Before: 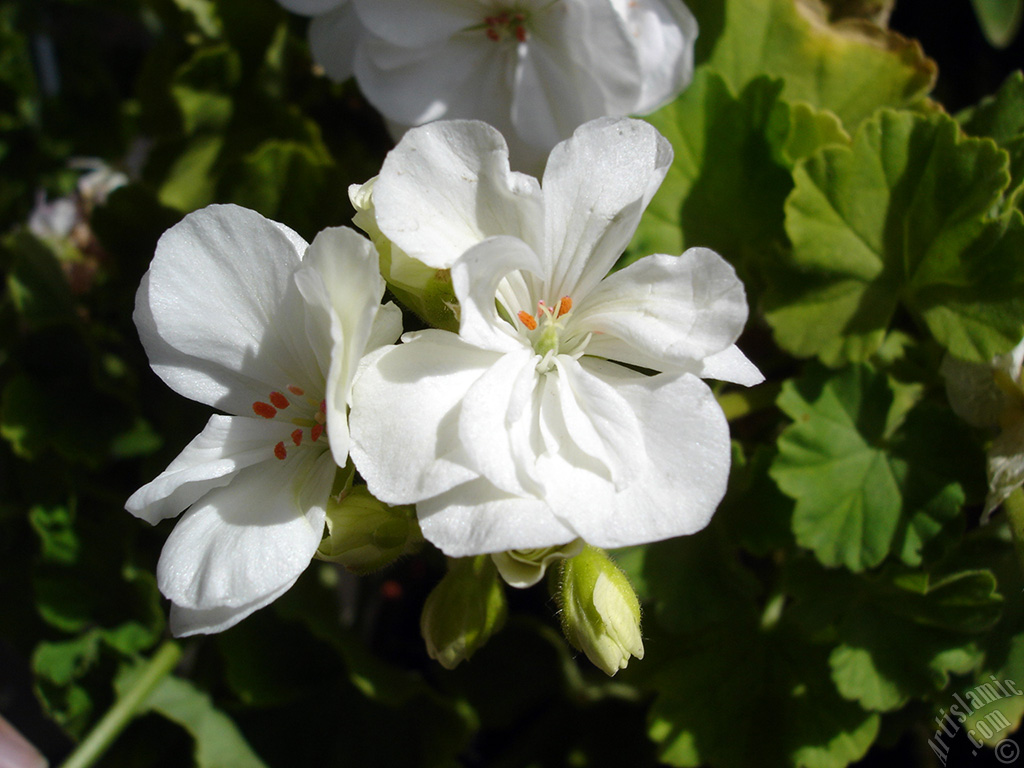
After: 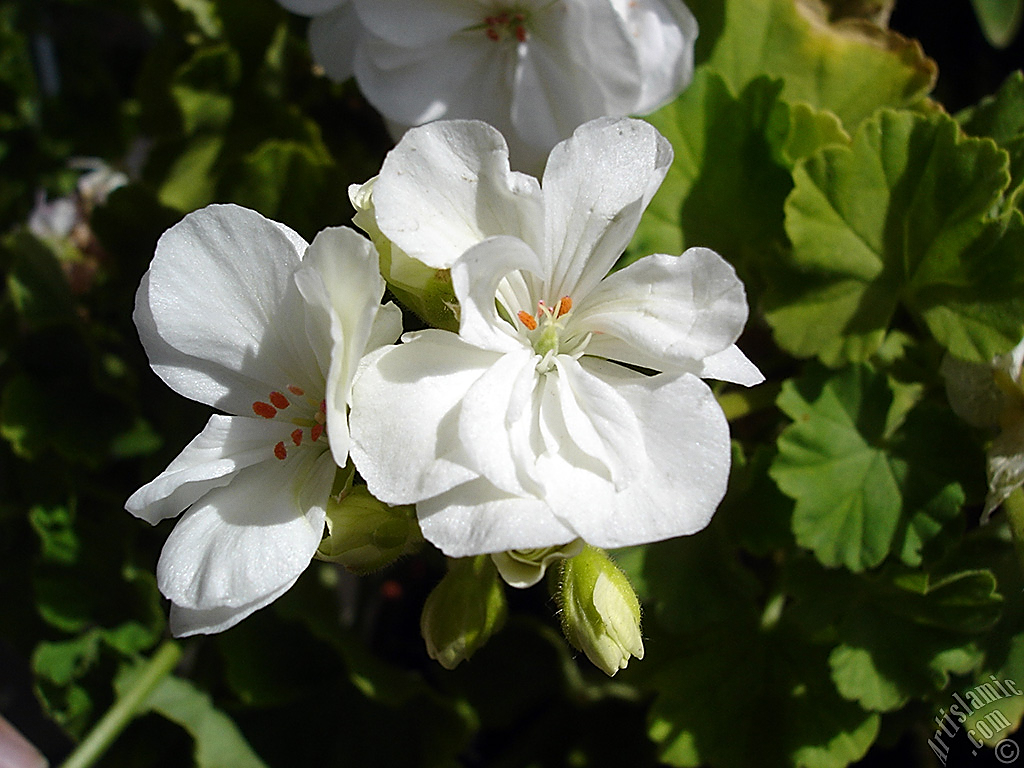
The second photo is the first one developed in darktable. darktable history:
grain: coarseness 14.57 ISO, strength 8.8%
sharpen: radius 1.4, amount 1.25, threshold 0.7
rotate and perspective: automatic cropping original format, crop left 0, crop top 0
